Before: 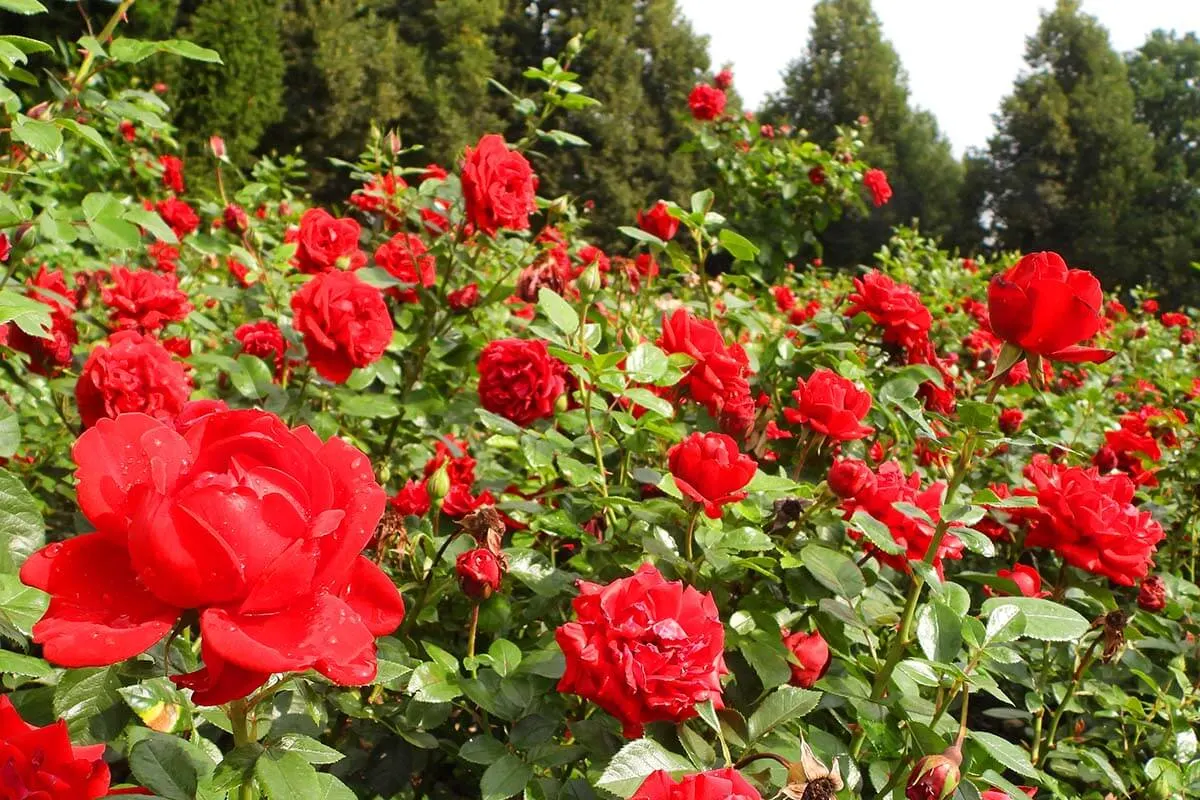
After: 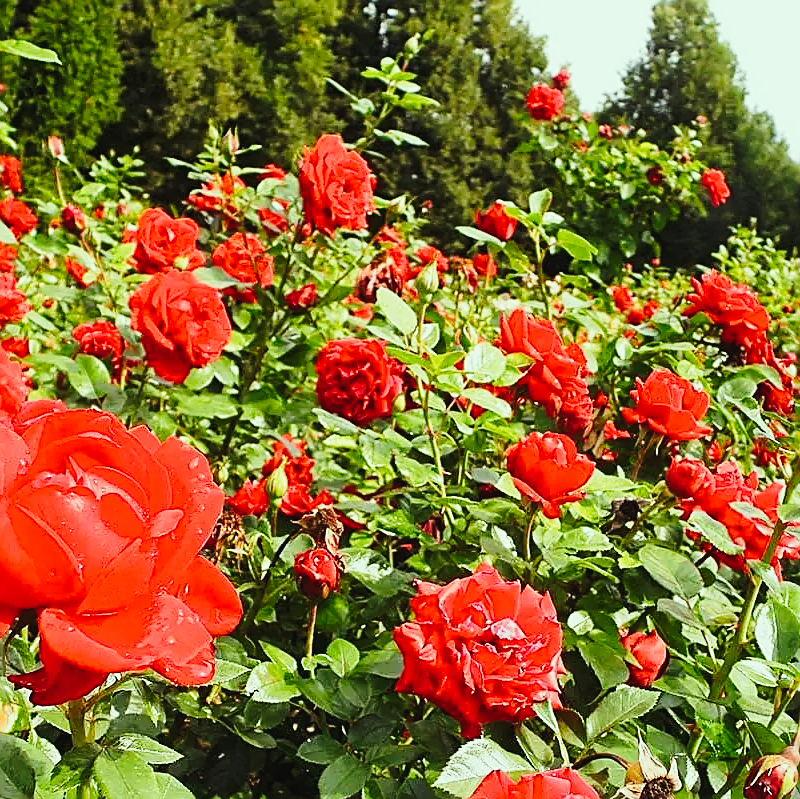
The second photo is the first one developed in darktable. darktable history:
crop and rotate: left 13.508%, right 19.784%
contrast brightness saturation: saturation -0.063
color balance rgb: perceptual saturation grading › global saturation 0.402%
sharpen: amount 0.908
exposure: compensate highlight preservation false
color correction: highlights a* -8.54, highlights b* 3.46
tone curve: curves: ch0 [(0, 0.026) (0.058, 0.049) (0.246, 0.214) (0.437, 0.498) (0.55, 0.644) (0.657, 0.767) (0.822, 0.9) (1, 0.961)]; ch1 [(0, 0) (0.346, 0.307) (0.408, 0.369) (0.453, 0.457) (0.476, 0.489) (0.502, 0.493) (0.521, 0.515) (0.537, 0.531) (0.612, 0.641) (0.676, 0.728) (1, 1)]; ch2 [(0, 0) (0.346, 0.34) (0.434, 0.46) (0.485, 0.494) (0.5, 0.494) (0.511, 0.504) (0.537, 0.551) (0.579, 0.599) (0.625, 0.686) (1, 1)], preserve colors none
